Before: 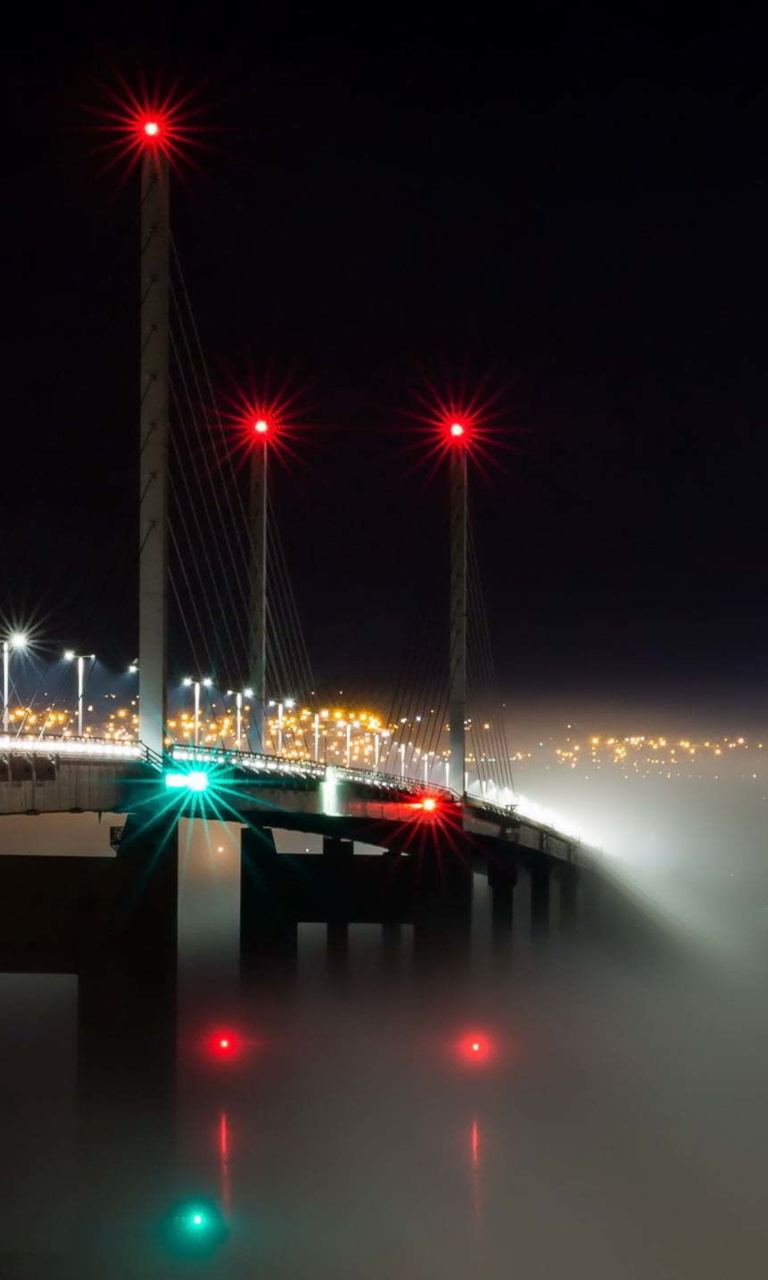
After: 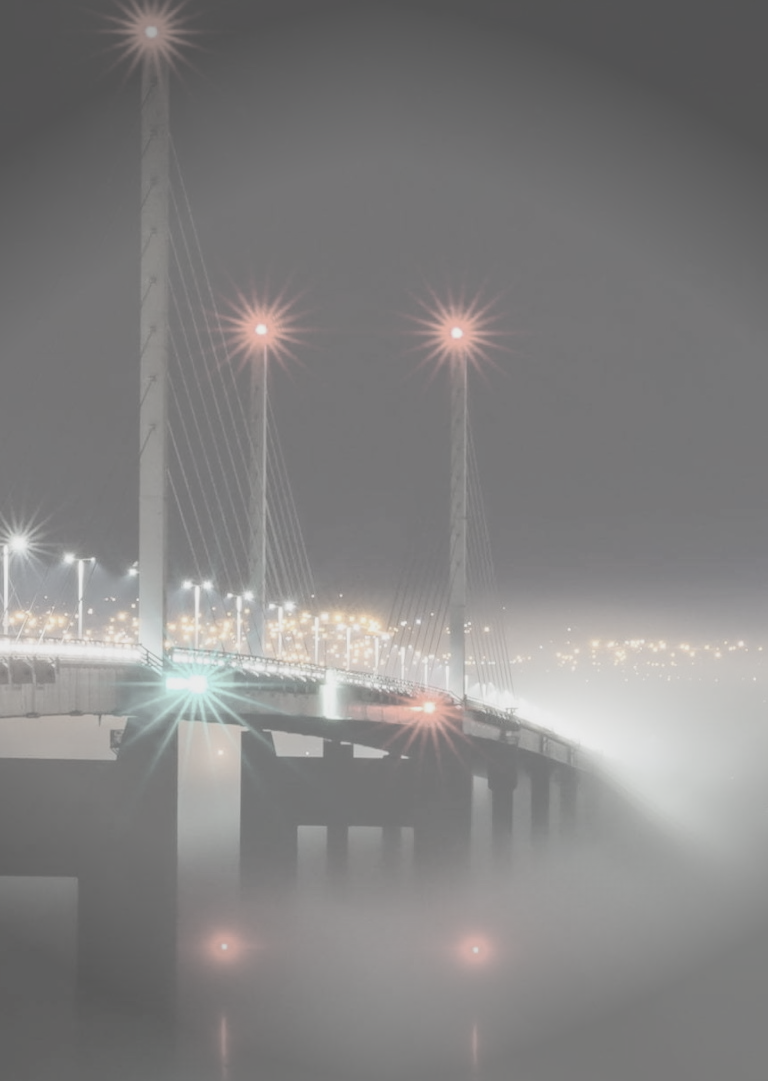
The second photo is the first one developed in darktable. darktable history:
crop: top 7.597%, bottom 7.934%
contrast brightness saturation: contrast -0.314, brightness 0.764, saturation -0.793
vignetting: fall-off start 90.21%, fall-off radius 38.47%, width/height ratio 1.224, shape 1.3
